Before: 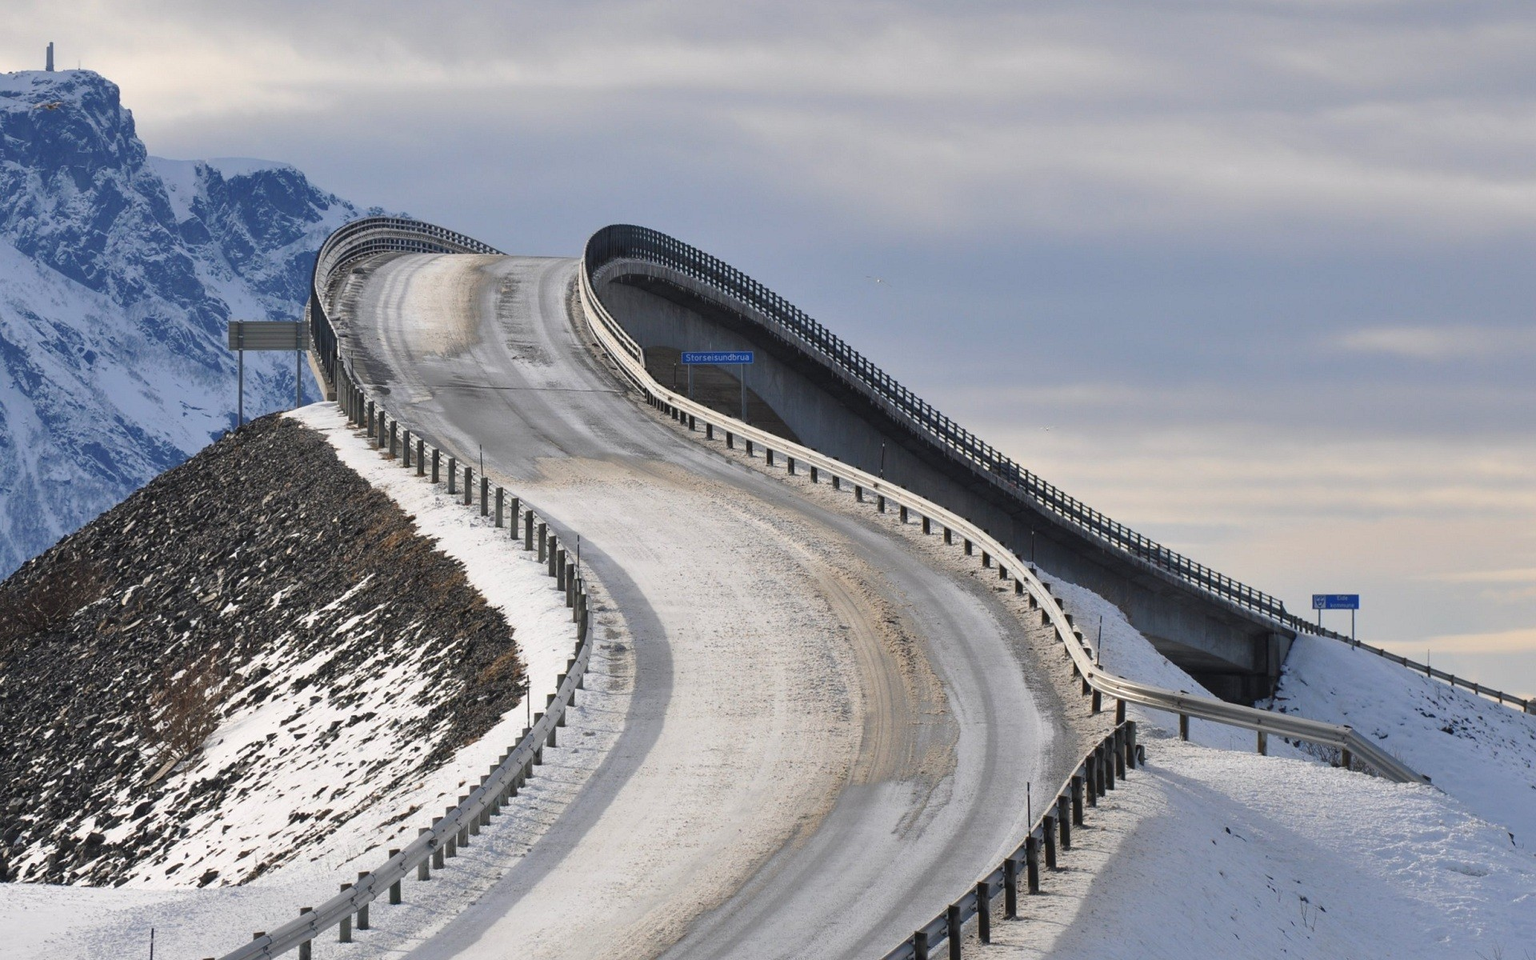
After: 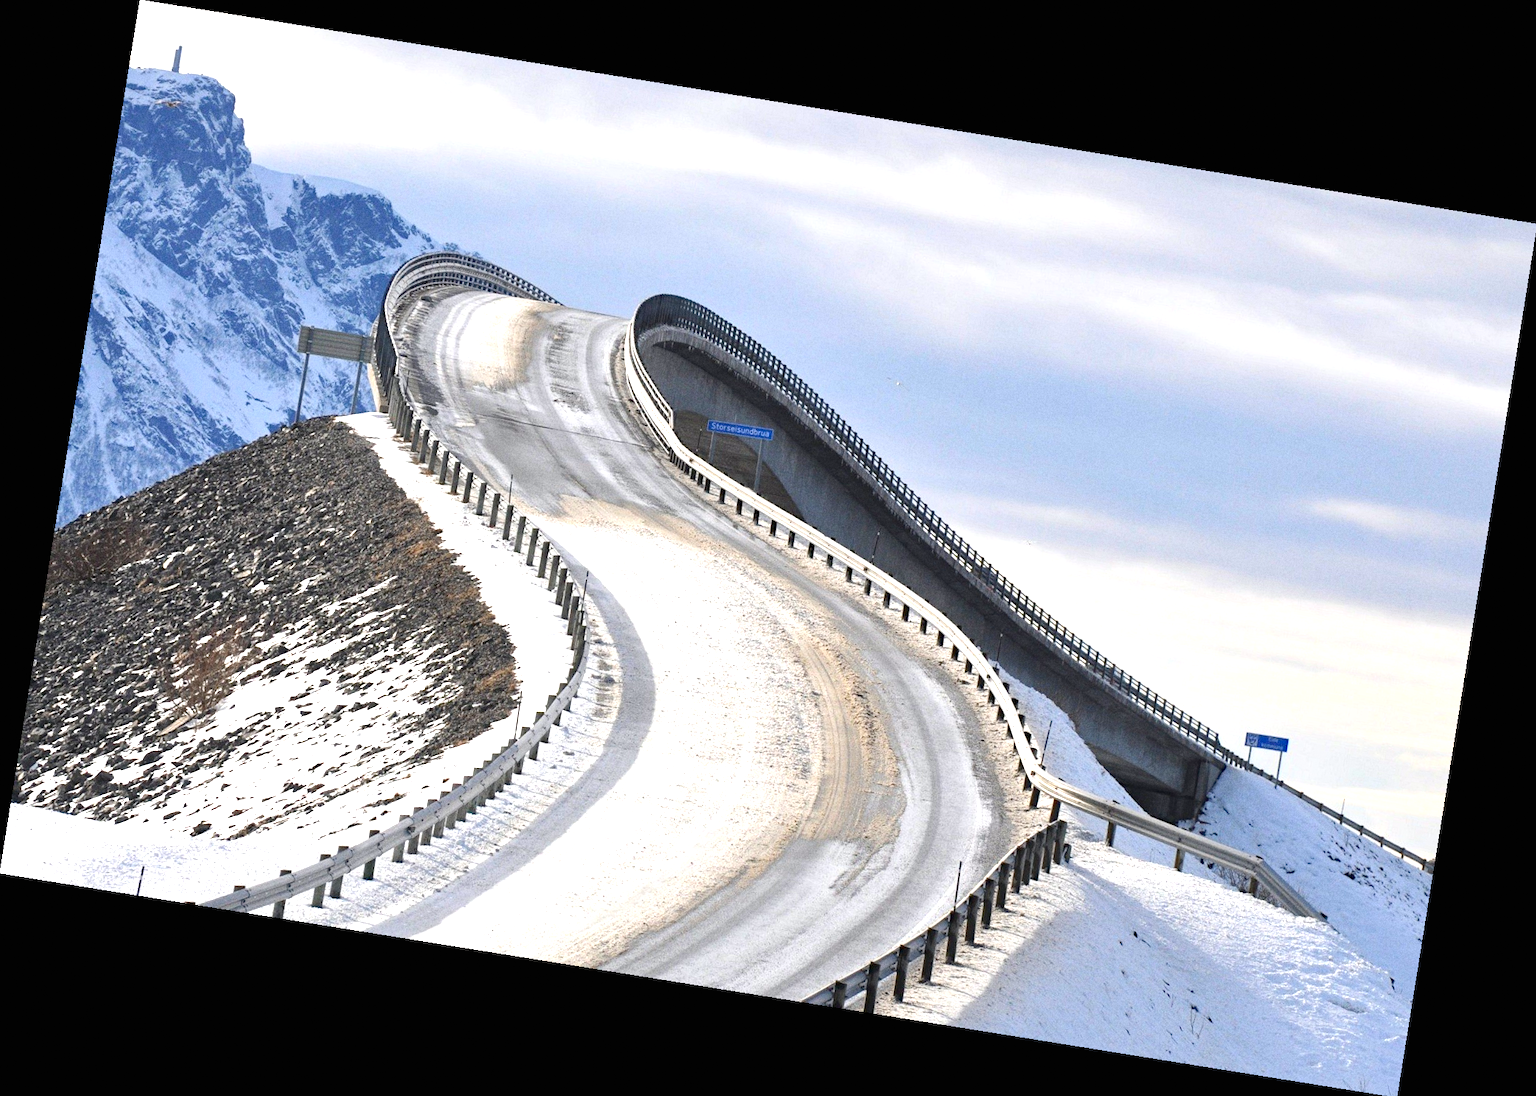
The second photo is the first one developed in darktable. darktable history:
rotate and perspective: rotation 9.12°, automatic cropping off
exposure: black level correction 0, exposure 1.1 EV, compensate highlight preservation false
grain: strength 26%
haze removal: compatibility mode true, adaptive false
